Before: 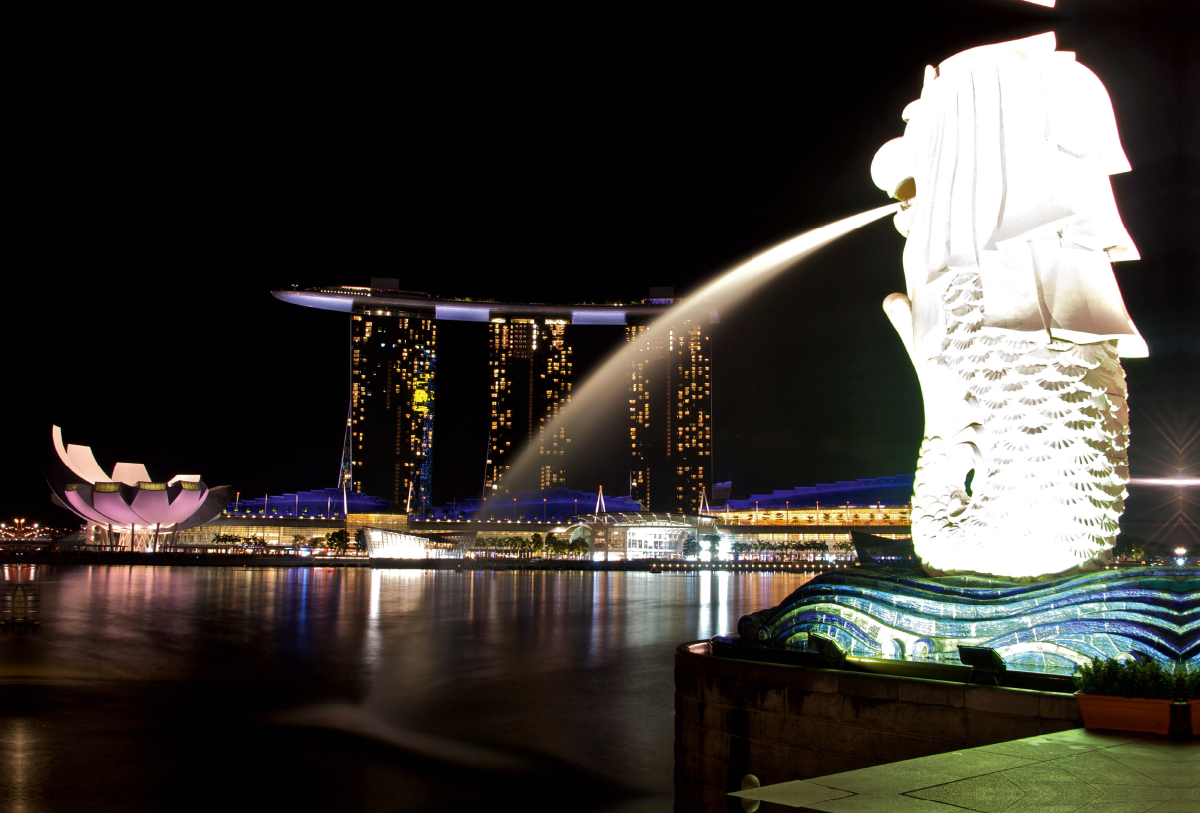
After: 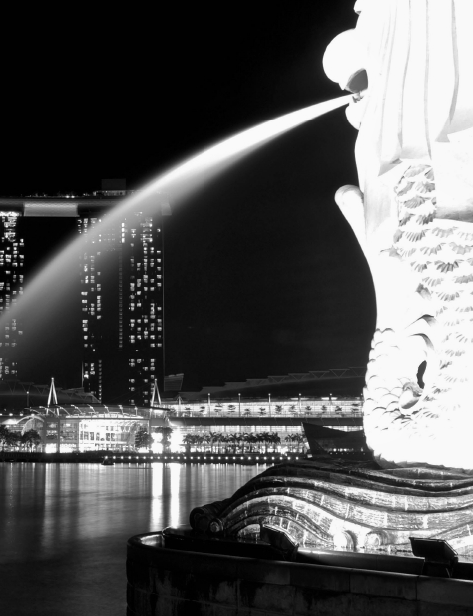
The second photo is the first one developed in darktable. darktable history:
monochrome: a 32, b 64, size 2.3
crop: left 45.721%, top 13.393%, right 14.118%, bottom 10.01%
